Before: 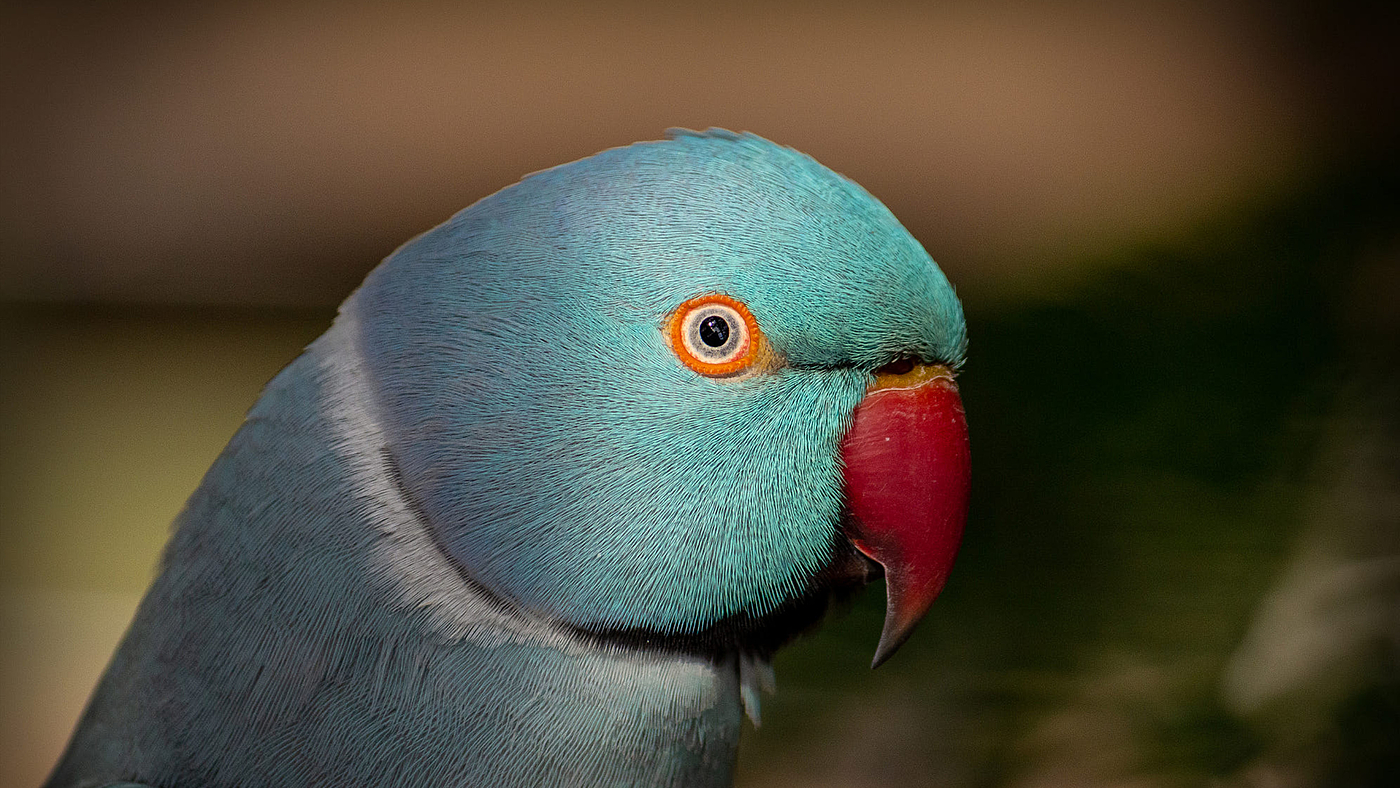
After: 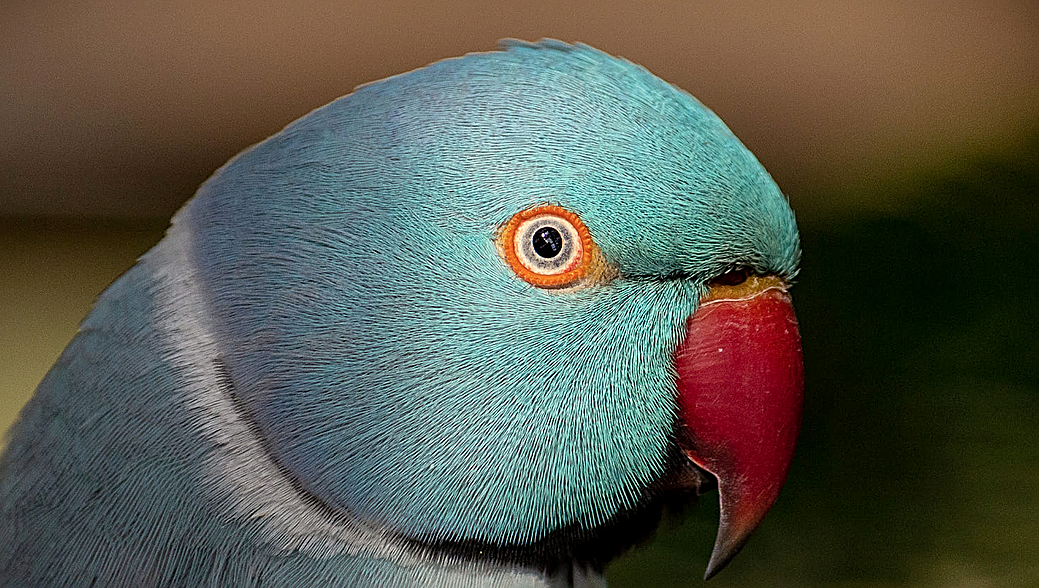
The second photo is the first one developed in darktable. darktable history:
sharpen: on, module defaults
shadows and highlights: radius 336.66, shadows 28.21, soften with gaussian
local contrast: highlights 105%, shadows 98%, detail 119%, midtone range 0.2
color balance rgb: shadows lift › hue 86.68°, power › hue 71.85°, linear chroma grading › shadows -1.518%, linear chroma grading › highlights -14.846%, linear chroma grading › global chroma -9.564%, linear chroma grading › mid-tones -9.592%, perceptual saturation grading › global saturation 14.799%, global vibrance 20%
crop and rotate: left 11.996%, top 11.415%, right 13.753%, bottom 13.886%
